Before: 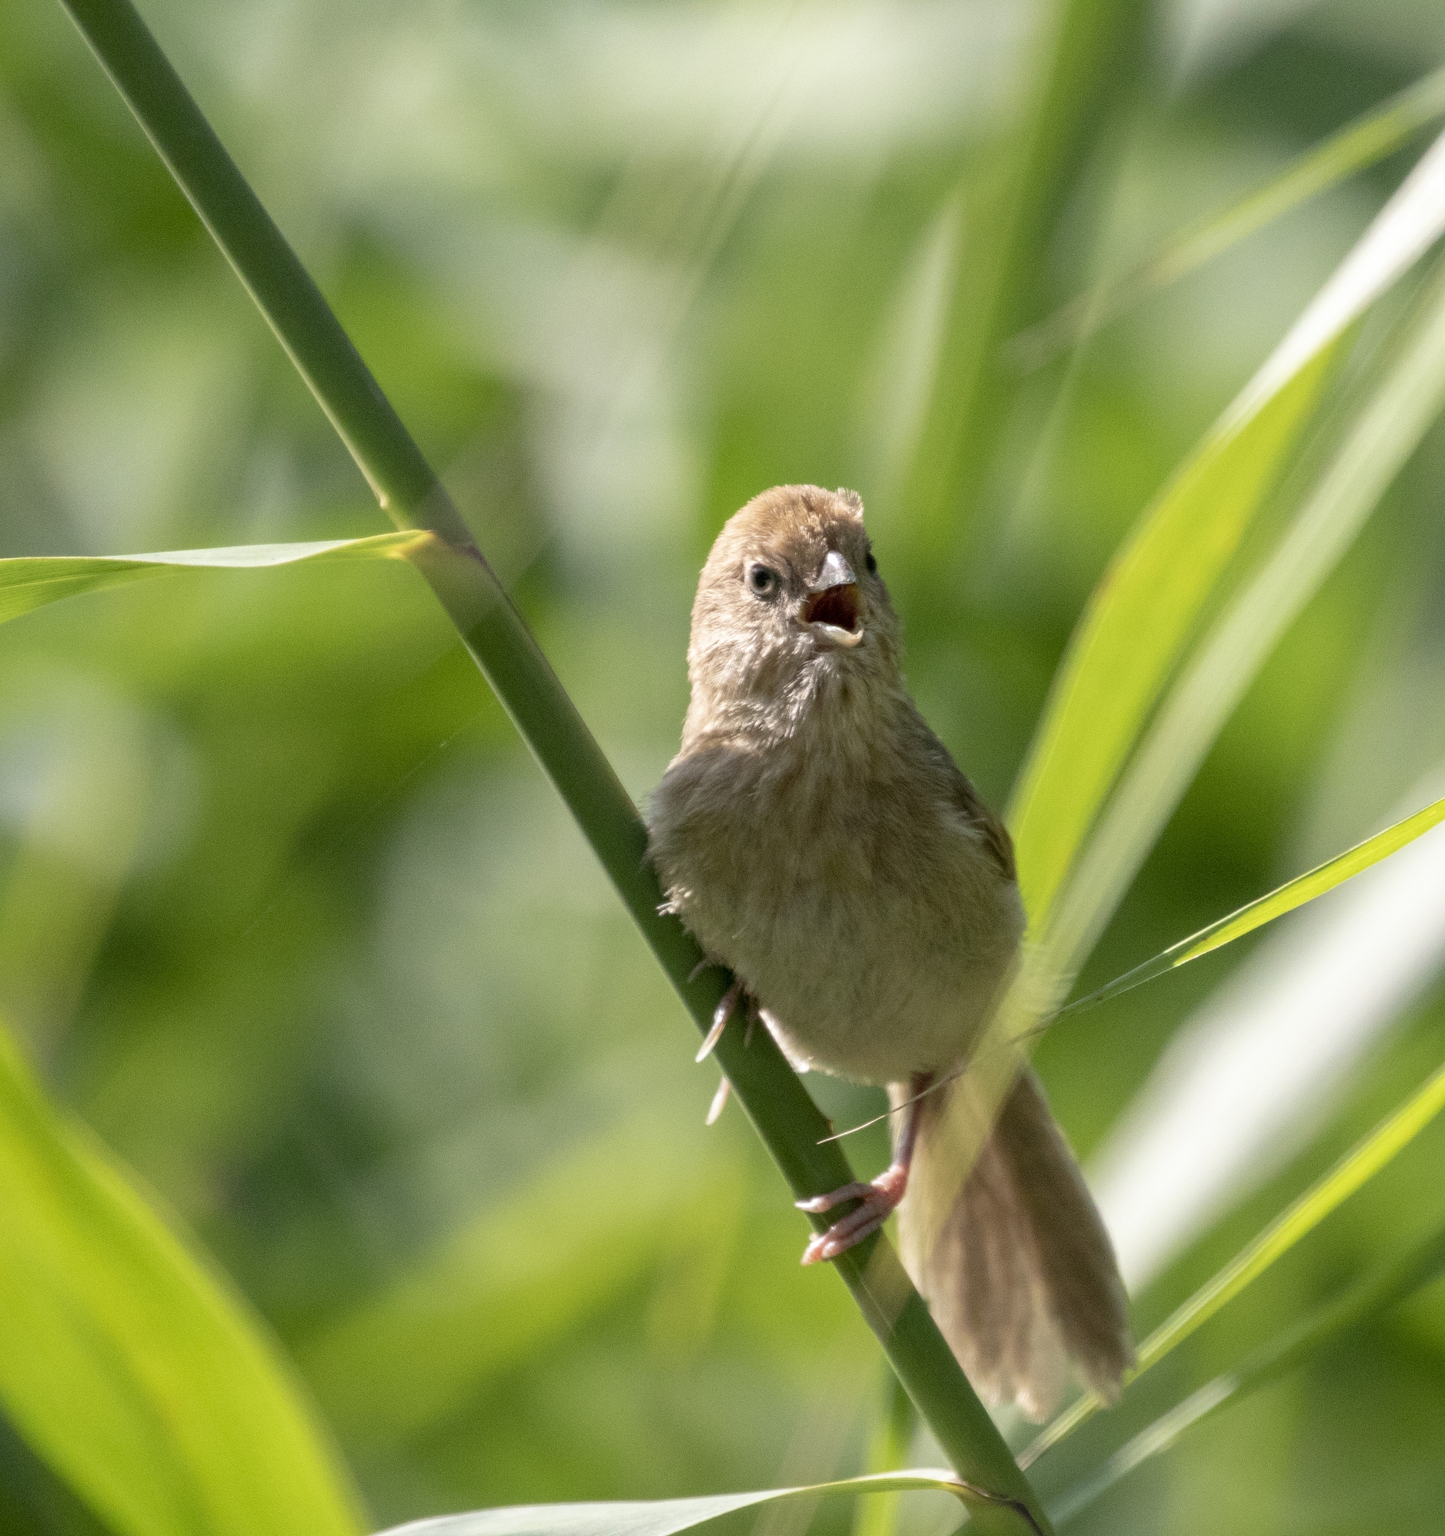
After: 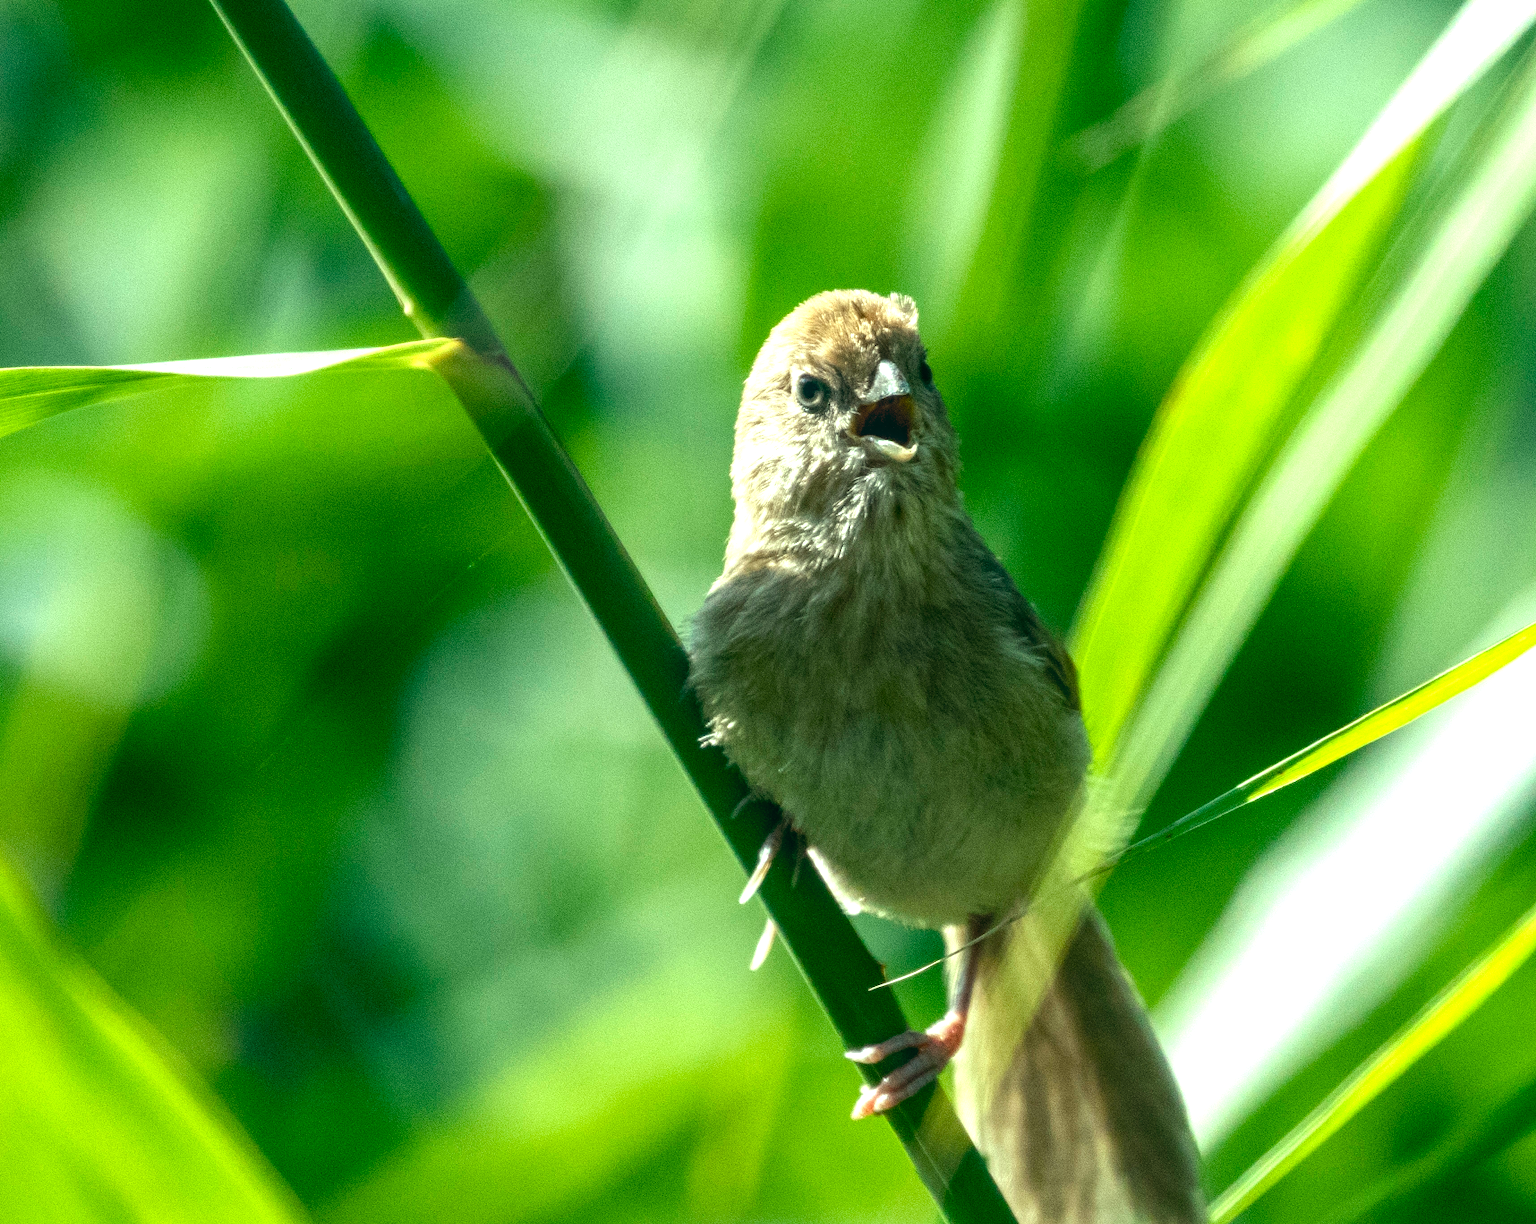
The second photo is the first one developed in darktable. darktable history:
exposure: black level correction -0.015, exposure -0.125 EV, compensate highlight preservation false
crop: top 13.819%, bottom 11.169%
color balance rgb: shadows lift › luminance -7.7%, shadows lift › chroma 2.13%, shadows lift › hue 165.27°, power › luminance -7.77%, power › chroma 1.1%, power › hue 215.88°, highlights gain › luminance 15.15%, highlights gain › chroma 7%, highlights gain › hue 125.57°, global offset › luminance -0.33%, global offset › chroma 0.11%, global offset › hue 165.27°, perceptual saturation grading › global saturation 24.42%, perceptual saturation grading › highlights -24.42%, perceptual saturation grading › mid-tones 24.42%, perceptual saturation grading › shadows 40%, perceptual brilliance grading › global brilliance -5%, perceptual brilliance grading › highlights 24.42%, perceptual brilliance grading › mid-tones 7%, perceptual brilliance grading › shadows -5%
local contrast: on, module defaults
